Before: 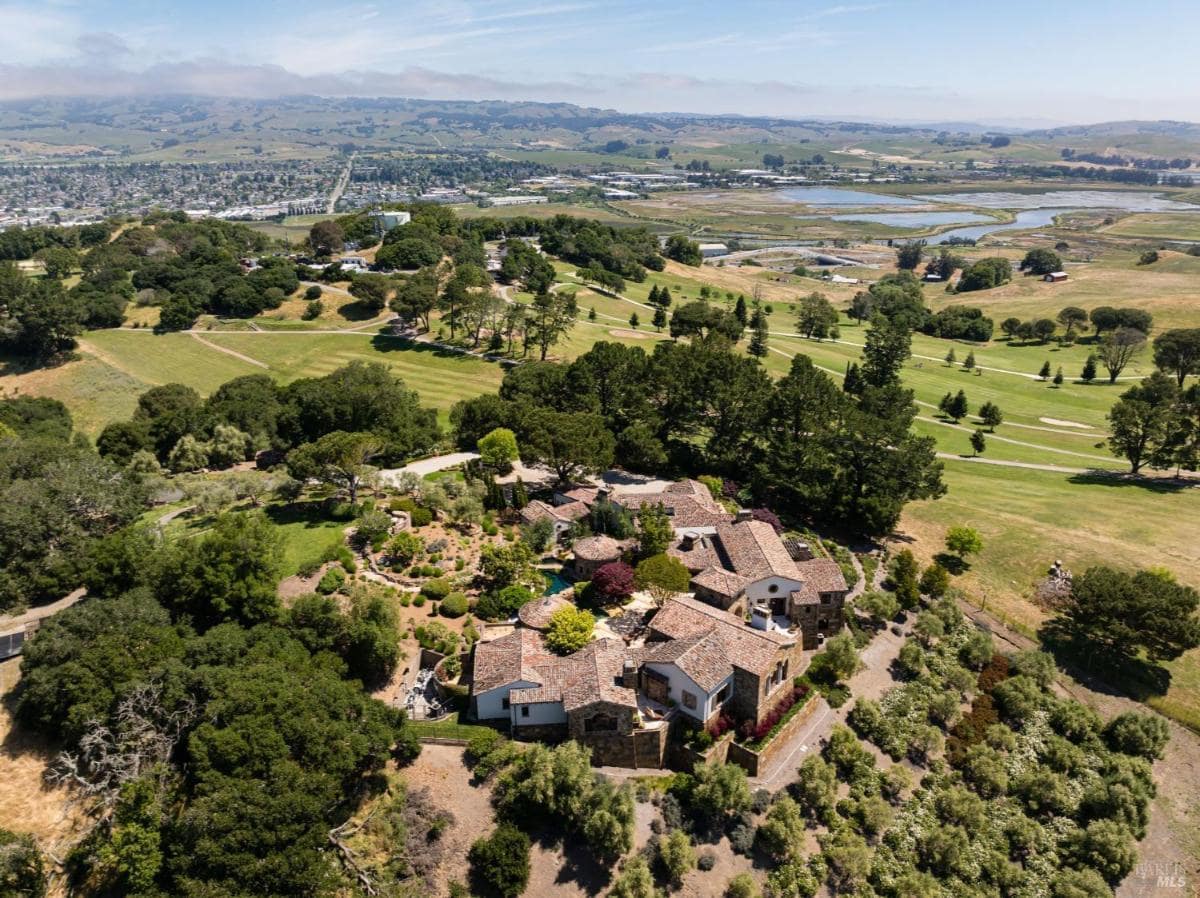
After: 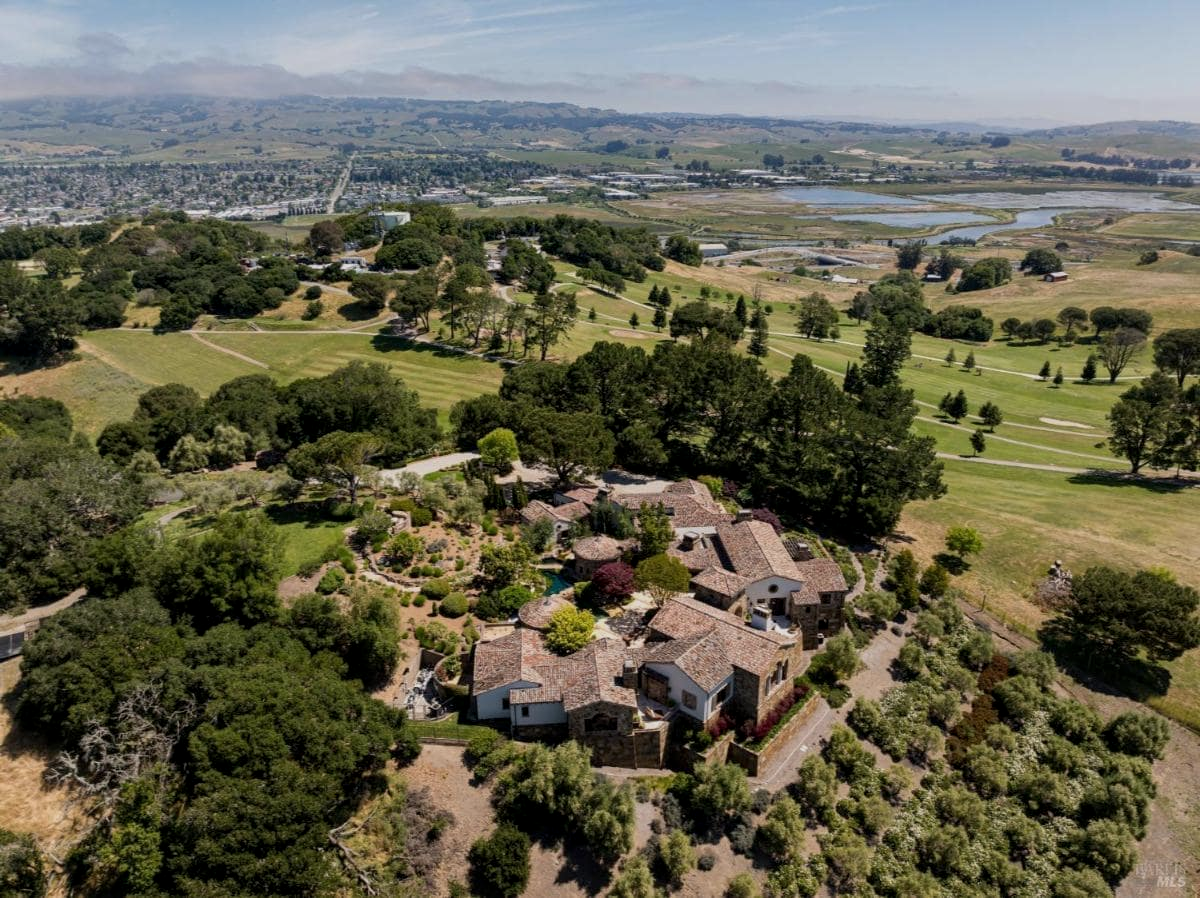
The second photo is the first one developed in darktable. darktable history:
local contrast: highlights 104%, shadows 102%, detail 119%, midtone range 0.2
exposure: exposure -0.491 EV, compensate highlight preservation false
